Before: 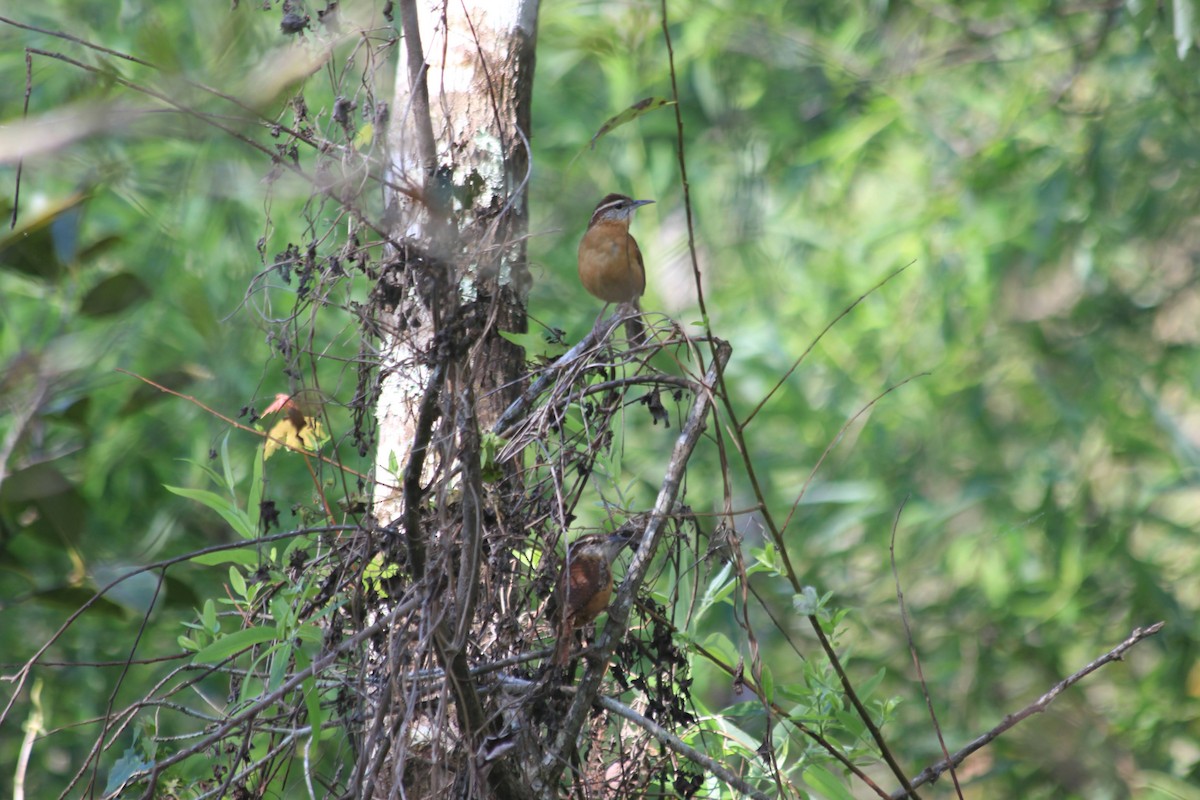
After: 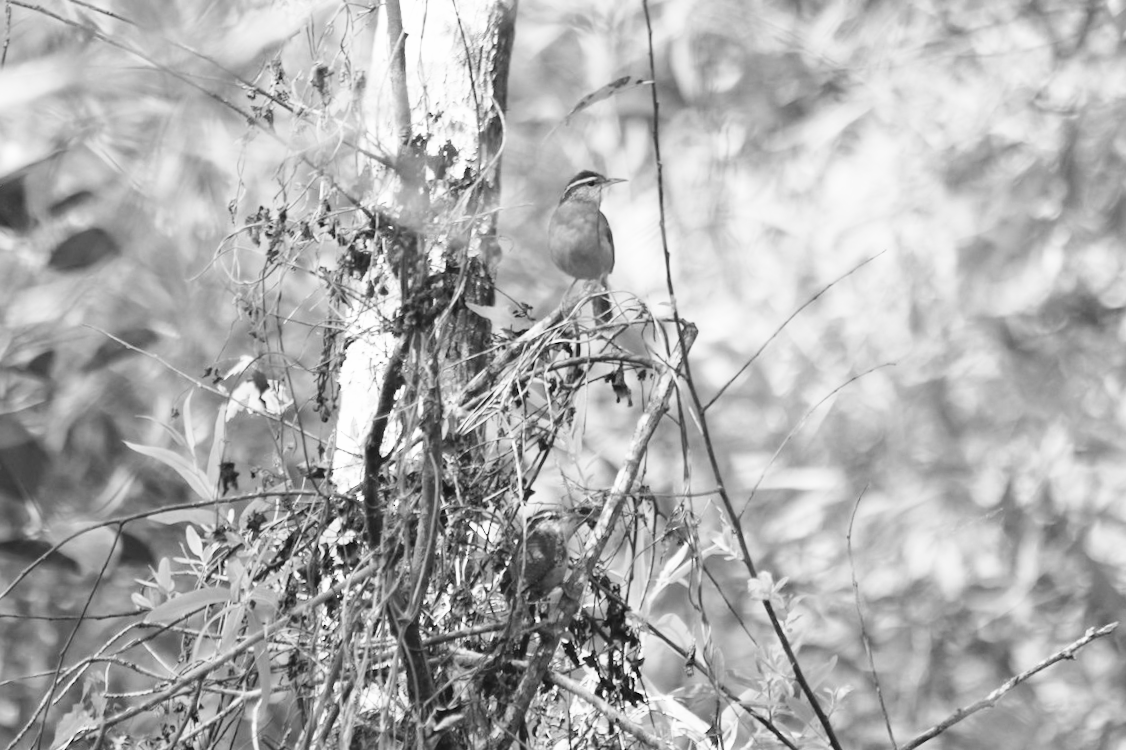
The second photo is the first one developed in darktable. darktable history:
crop and rotate: angle -2.53°
exposure: exposure -0.04 EV, compensate highlight preservation false
base curve: curves: ch0 [(0, 0) (0.018, 0.026) (0.143, 0.37) (0.33, 0.731) (0.458, 0.853) (0.735, 0.965) (0.905, 0.986) (1, 1)]
color calibration: output gray [0.31, 0.36, 0.33, 0], illuminant custom, x 0.368, y 0.373, temperature 4331.04 K
velvia: strength 73.31%
